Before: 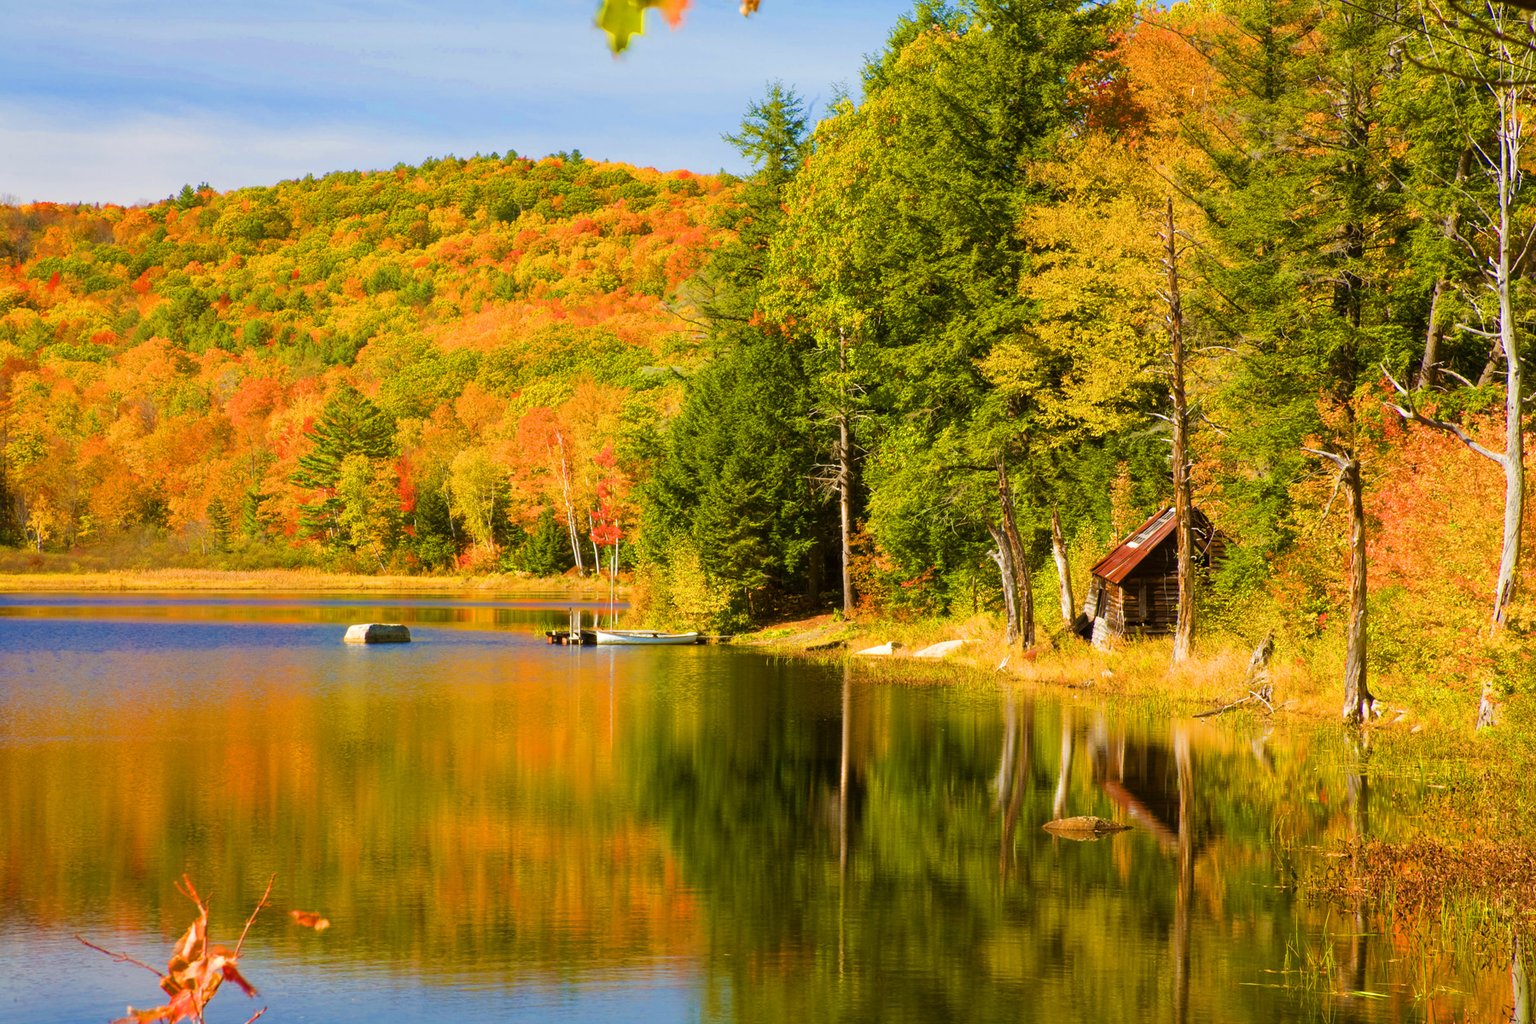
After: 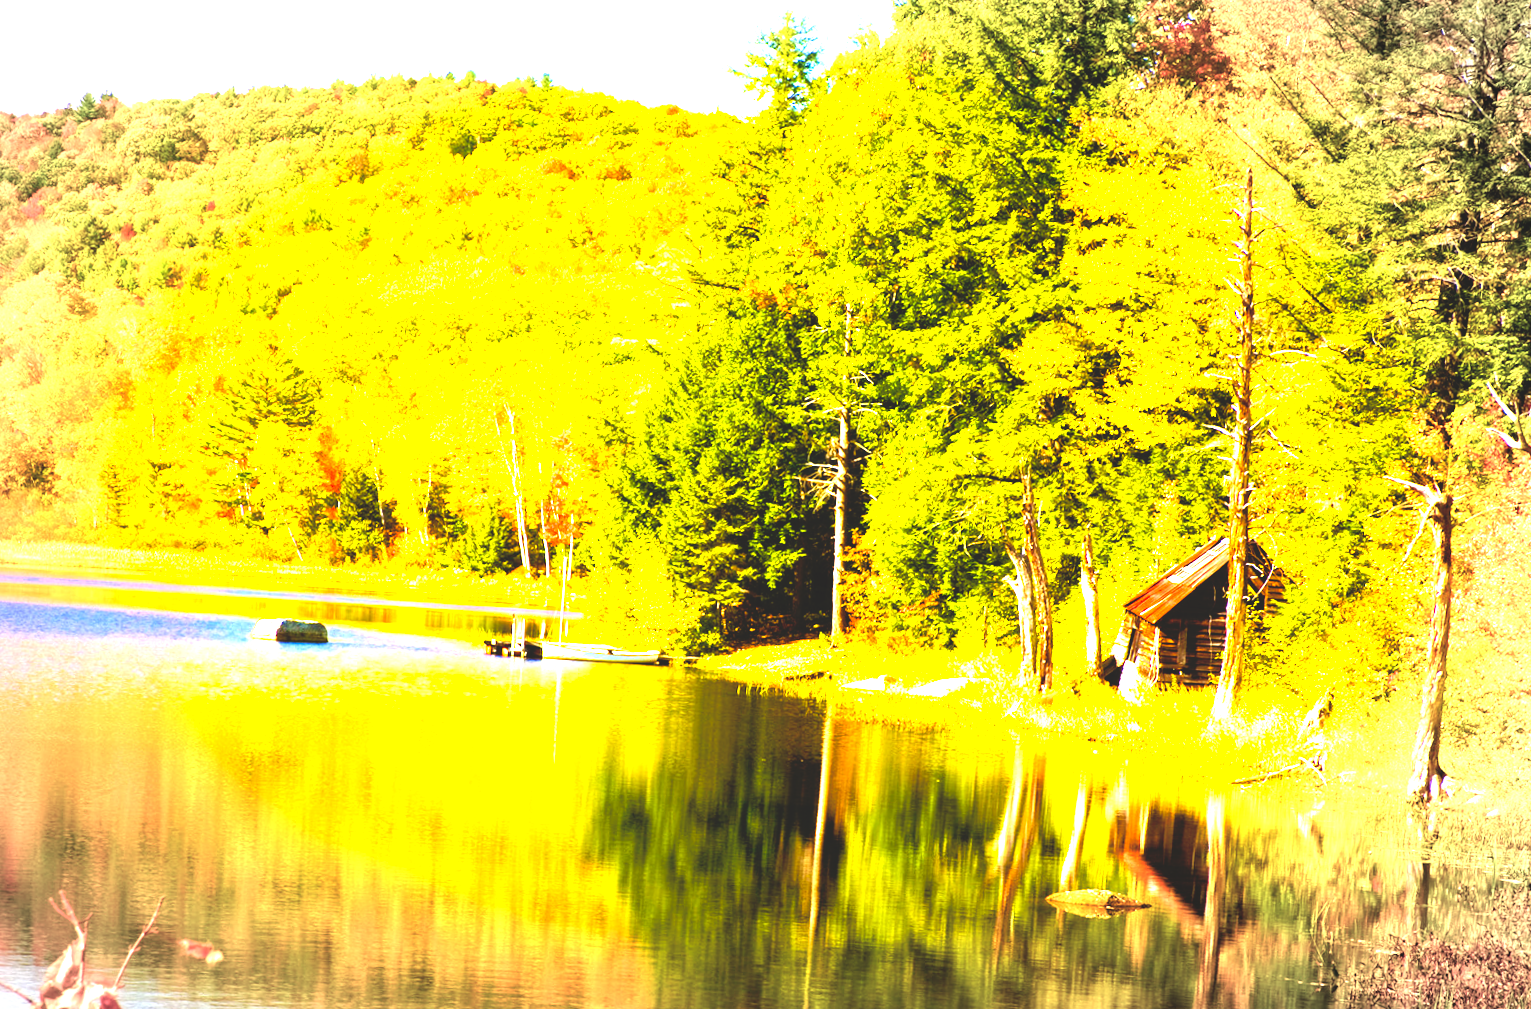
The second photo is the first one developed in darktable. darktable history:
base curve: curves: ch0 [(0, 0.02) (0.083, 0.036) (1, 1)], preserve colors none
exposure: black level correction 0.001, exposure 1.646 EV, compensate exposure bias true, compensate highlight preservation false
crop and rotate: angle -3.27°, left 5.211%, top 5.211%, right 4.607%, bottom 4.607%
vignetting: automatic ratio true
rotate and perspective: lens shift (vertical) 0.048, lens shift (horizontal) -0.024, automatic cropping off
